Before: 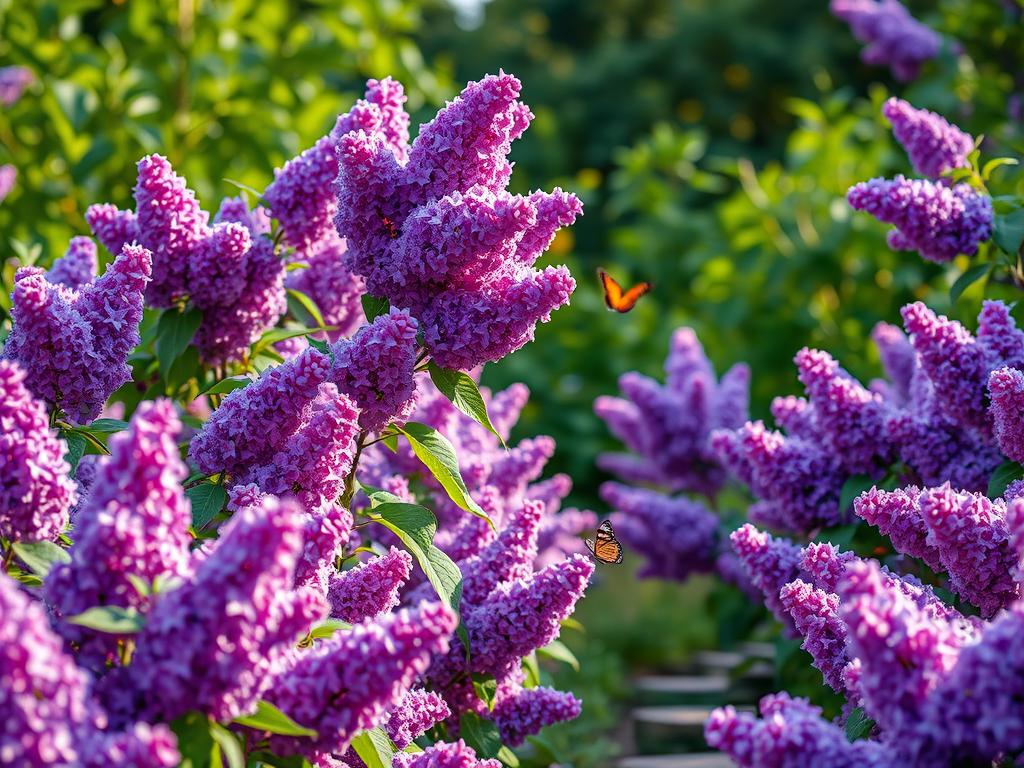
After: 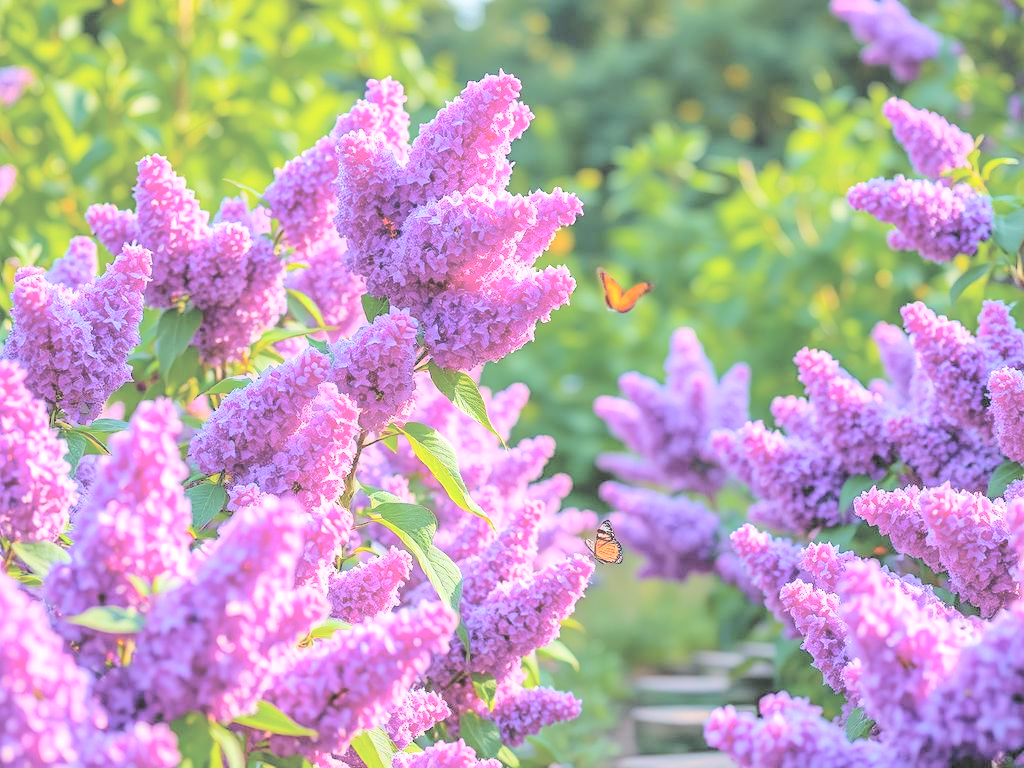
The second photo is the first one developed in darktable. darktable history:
contrast brightness saturation: brightness 0.999
